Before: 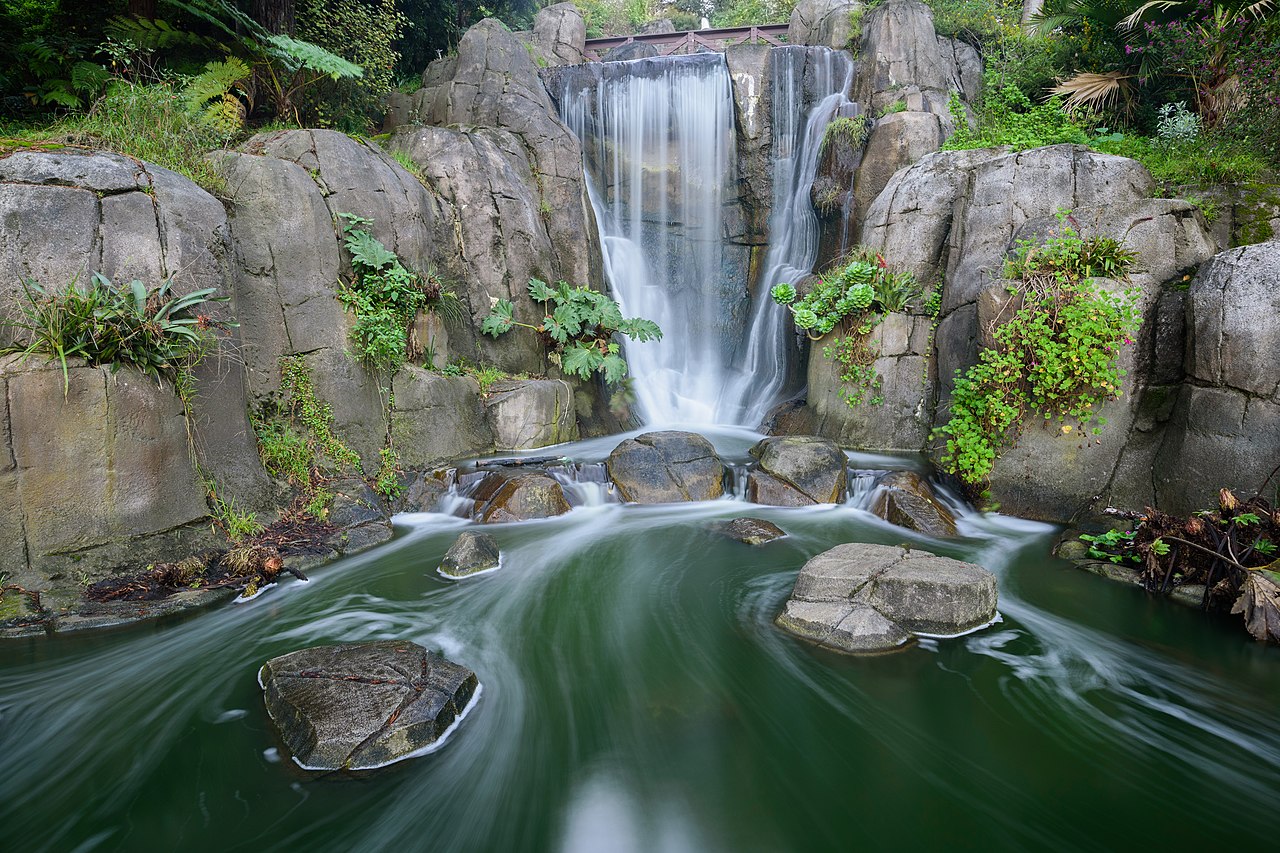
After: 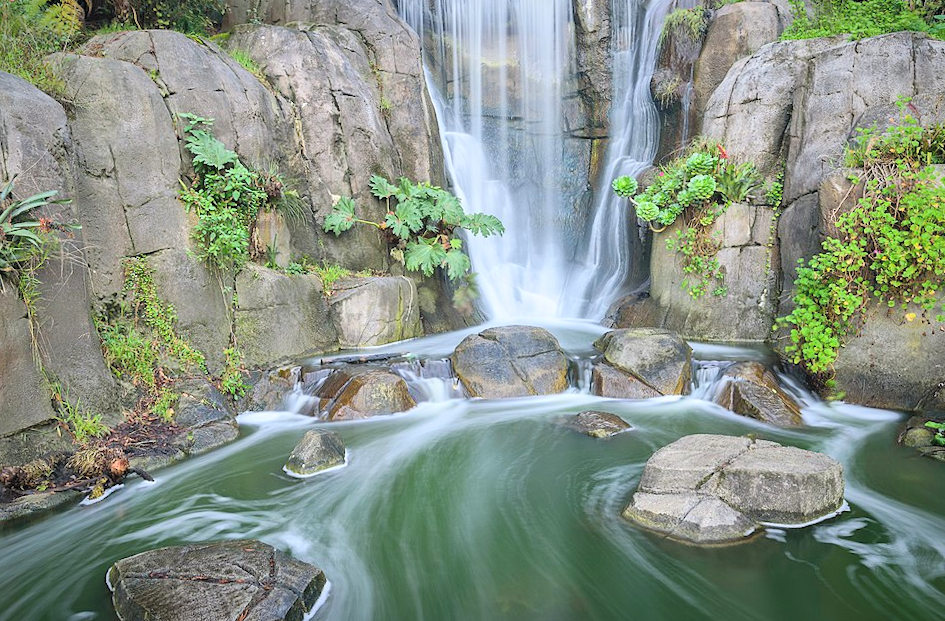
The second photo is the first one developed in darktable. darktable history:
contrast brightness saturation: contrast 0.1, brightness 0.3, saturation 0.14
local contrast: mode bilateral grid, contrast 28, coarseness 16, detail 115%, midtone range 0.2
crop and rotate: left 11.831%, top 11.346%, right 13.429%, bottom 13.899%
rotate and perspective: rotation -1°, crop left 0.011, crop right 0.989, crop top 0.025, crop bottom 0.975
vignetting: fall-off start 80.87%, fall-off radius 61.59%, brightness -0.384, saturation 0.007, center (0, 0.007), automatic ratio true, width/height ratio 1.418
